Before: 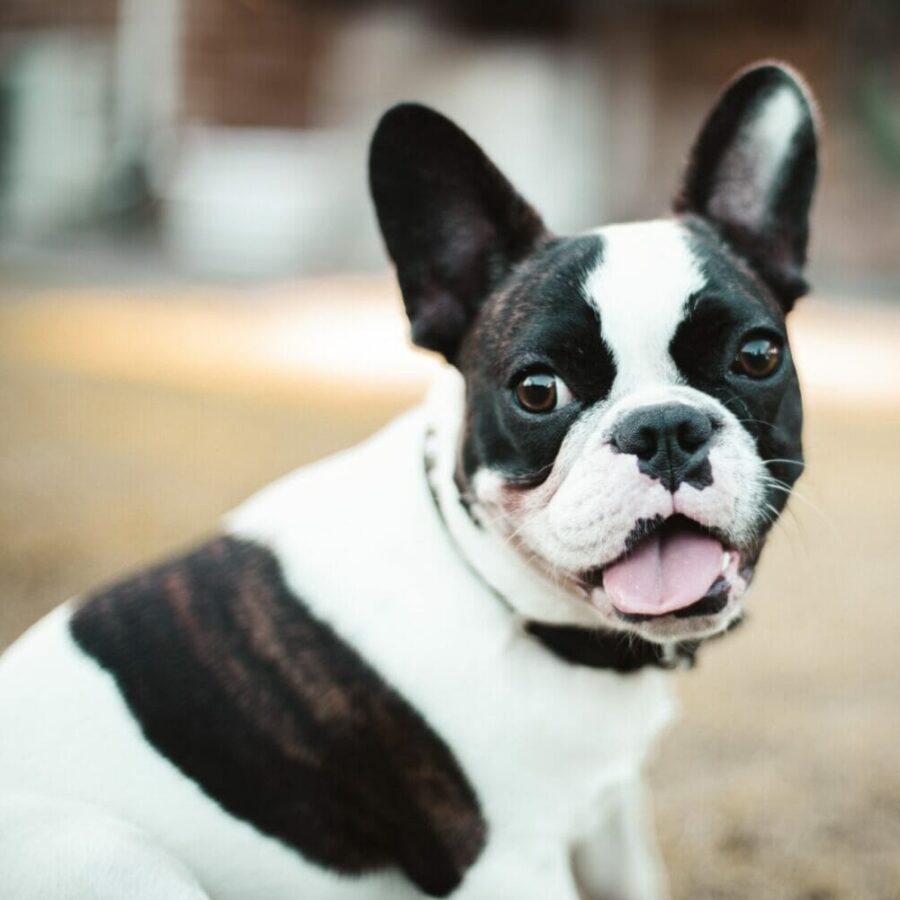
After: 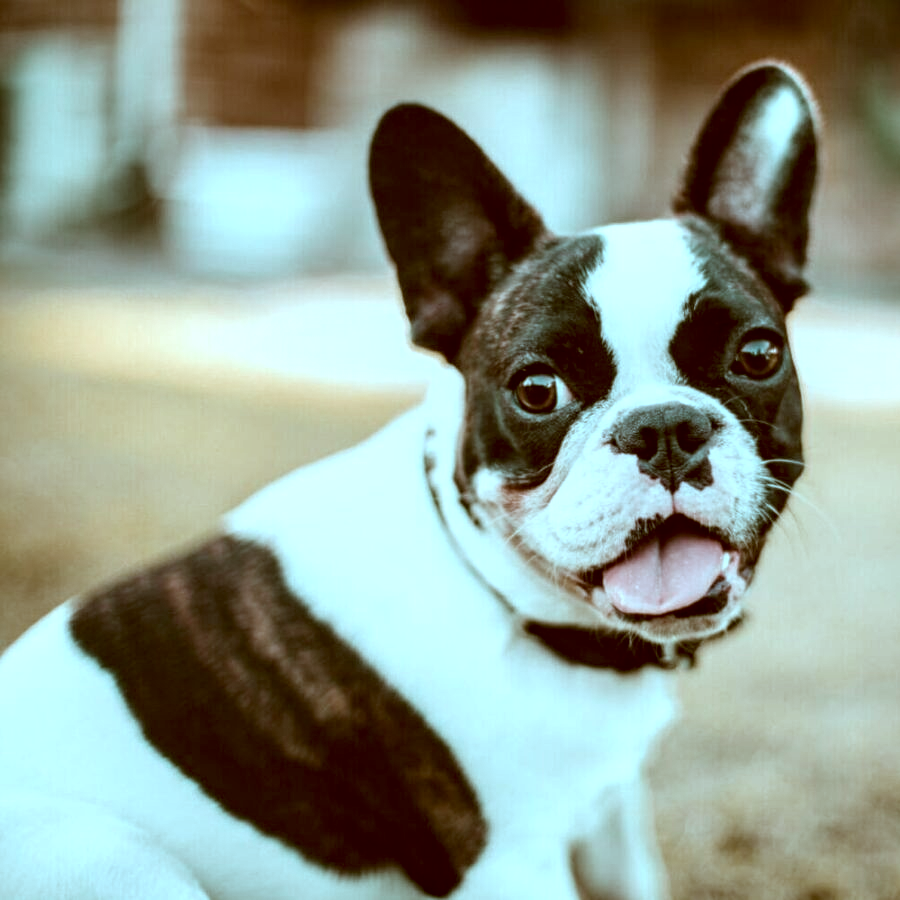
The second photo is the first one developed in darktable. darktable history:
local contrast: highlights 60%, shadows 59%, detail 160%
color correction: highlights a* -14.59, highlights b* -16.93, shadows a* 10.92, shadows b* 28.92
